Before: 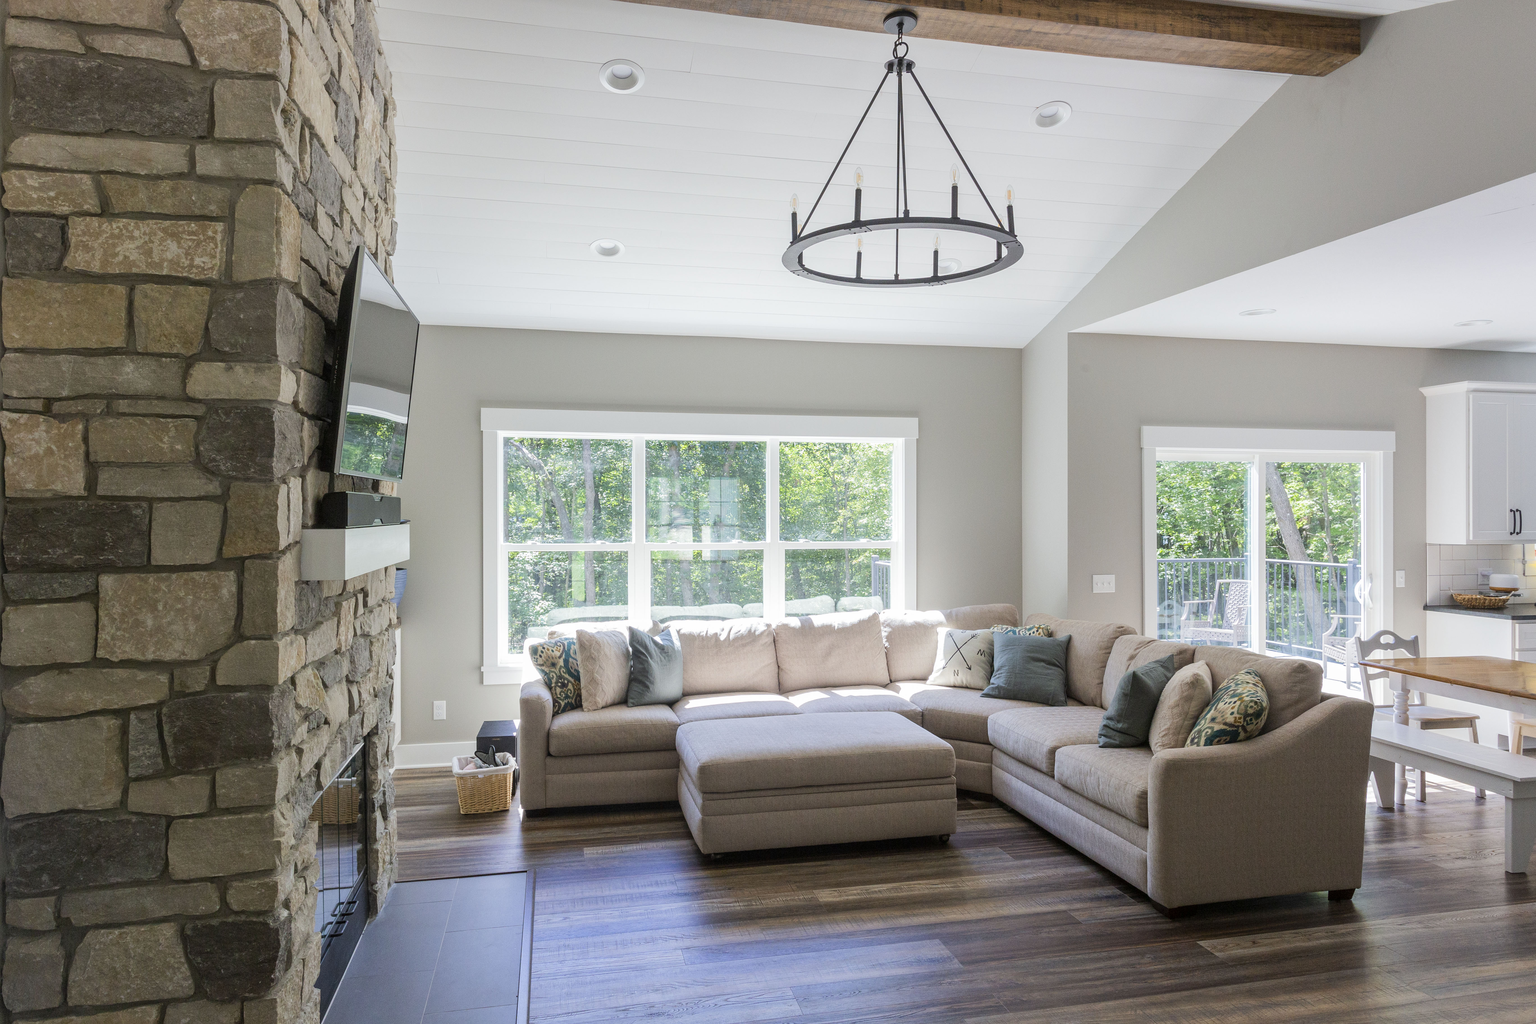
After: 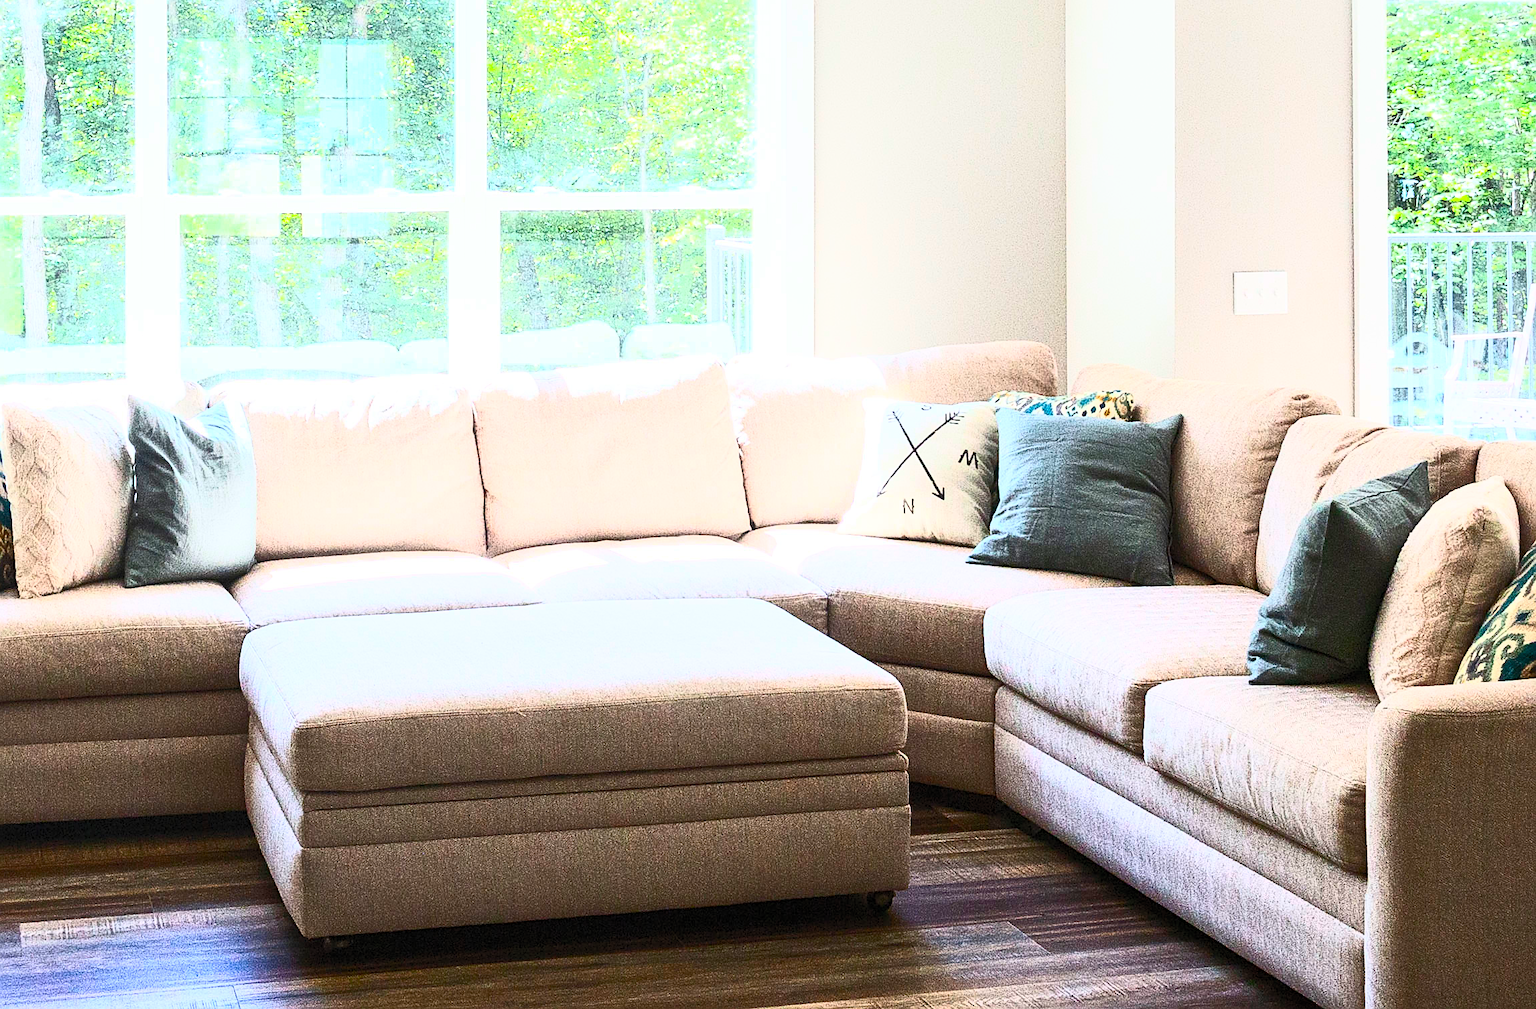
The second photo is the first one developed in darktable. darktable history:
sharpen: on, module defaults
crop: left 37.471%, top 45.021%, right 20.616%, bottom 13.65%
contrast brightness saturation: contrast 0.824, brightness 0.592, saturation 0.596
